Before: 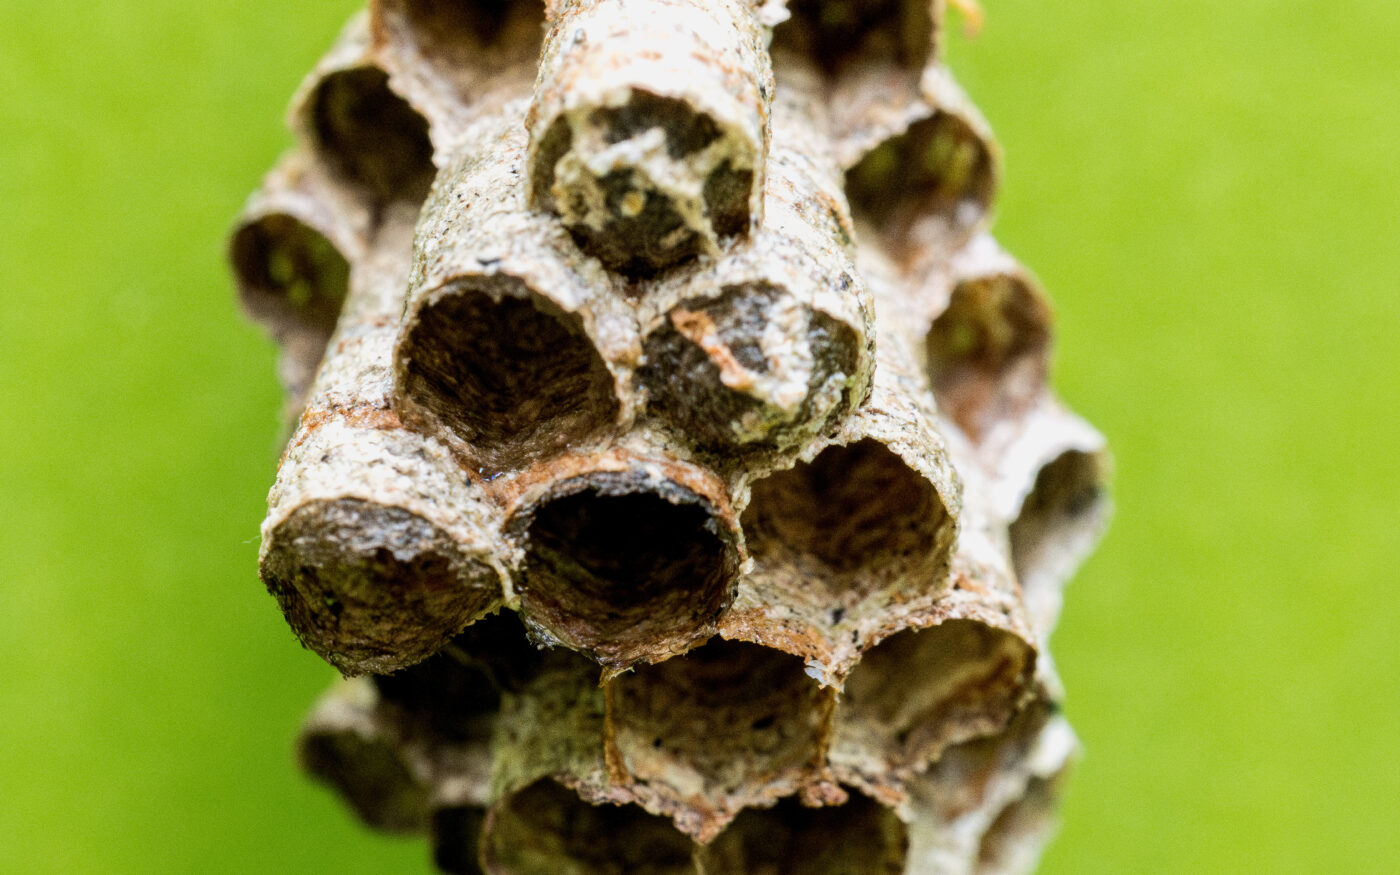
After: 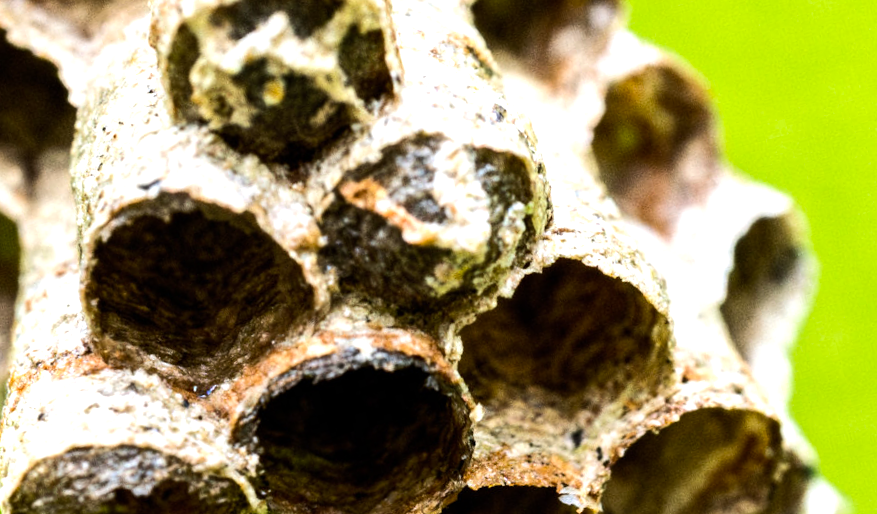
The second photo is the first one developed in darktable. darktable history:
tone equalizer: -8 EV -0.75 EV, -7 EV -0.7 EV, -6 EV -0.6 EV, -5 EV -0.4 EV, -3 EV 0.4 EV, -2 EV 0.6 EV, -1 EV 0.7 EV, +0 EV 0.75 EV, edges refinement/feathering 500, mask exposure compensation -1.57 EV, preserve details no
color balance: output saturation 110%
white balance: emerald 1
crop: left 18.479%, right 12.2%, bottom 13.971%
rotate and perspective: rotation -14.8°, crop left 0.1, crop right 0.903, crop top 0.25, crop bottom 0.748
